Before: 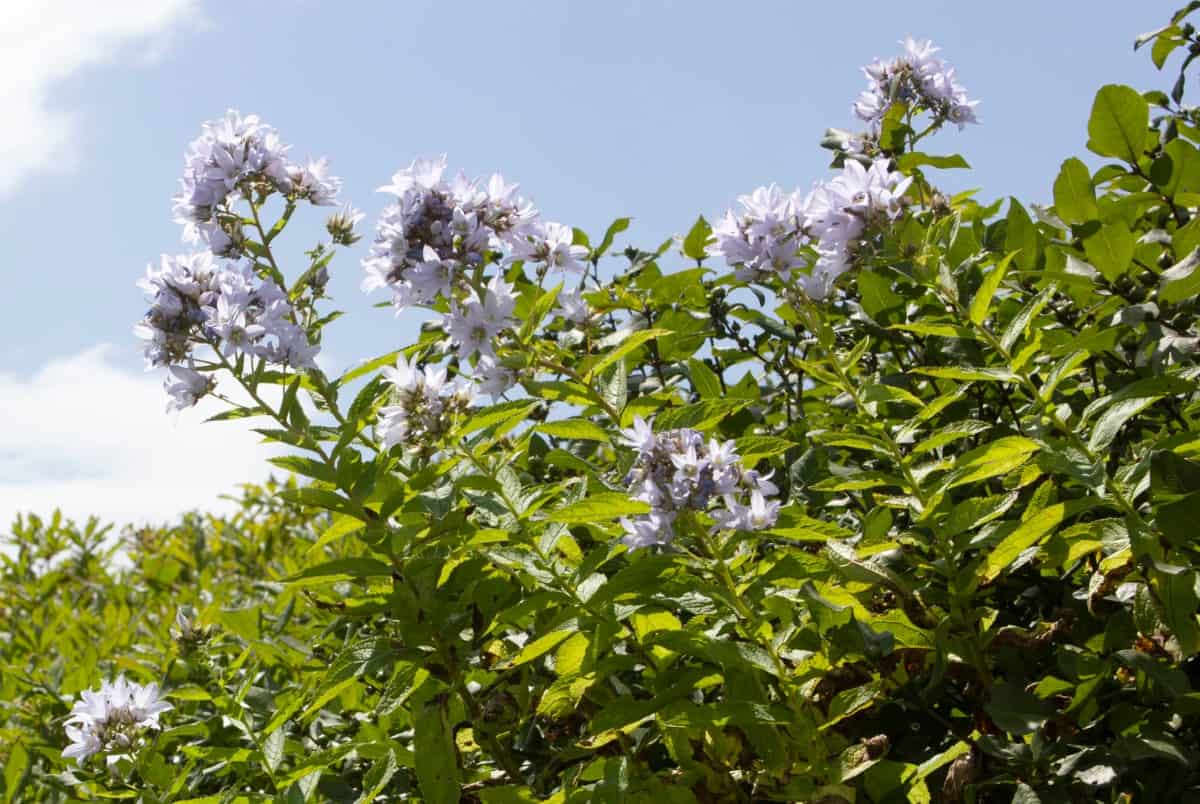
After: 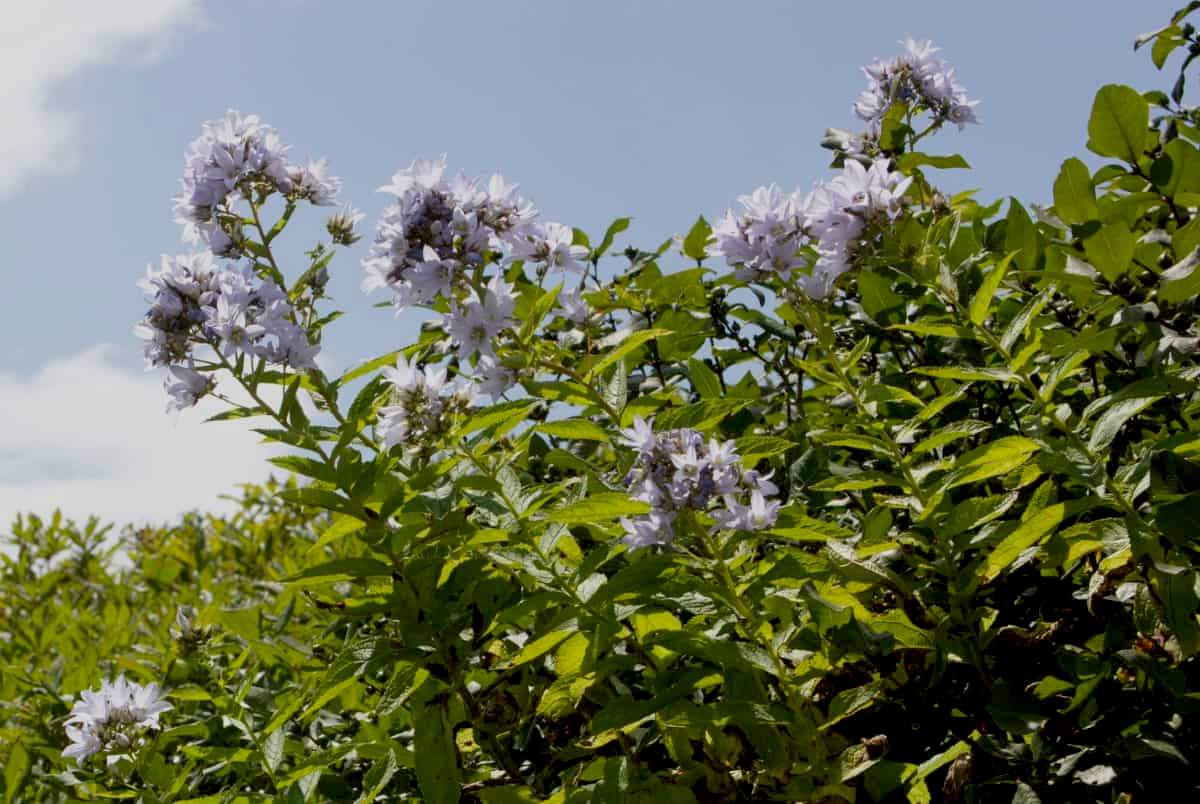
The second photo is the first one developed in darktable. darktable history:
exposure: black level correction 0.011, exposure -0.482 EV, compensate highlight preservation false
